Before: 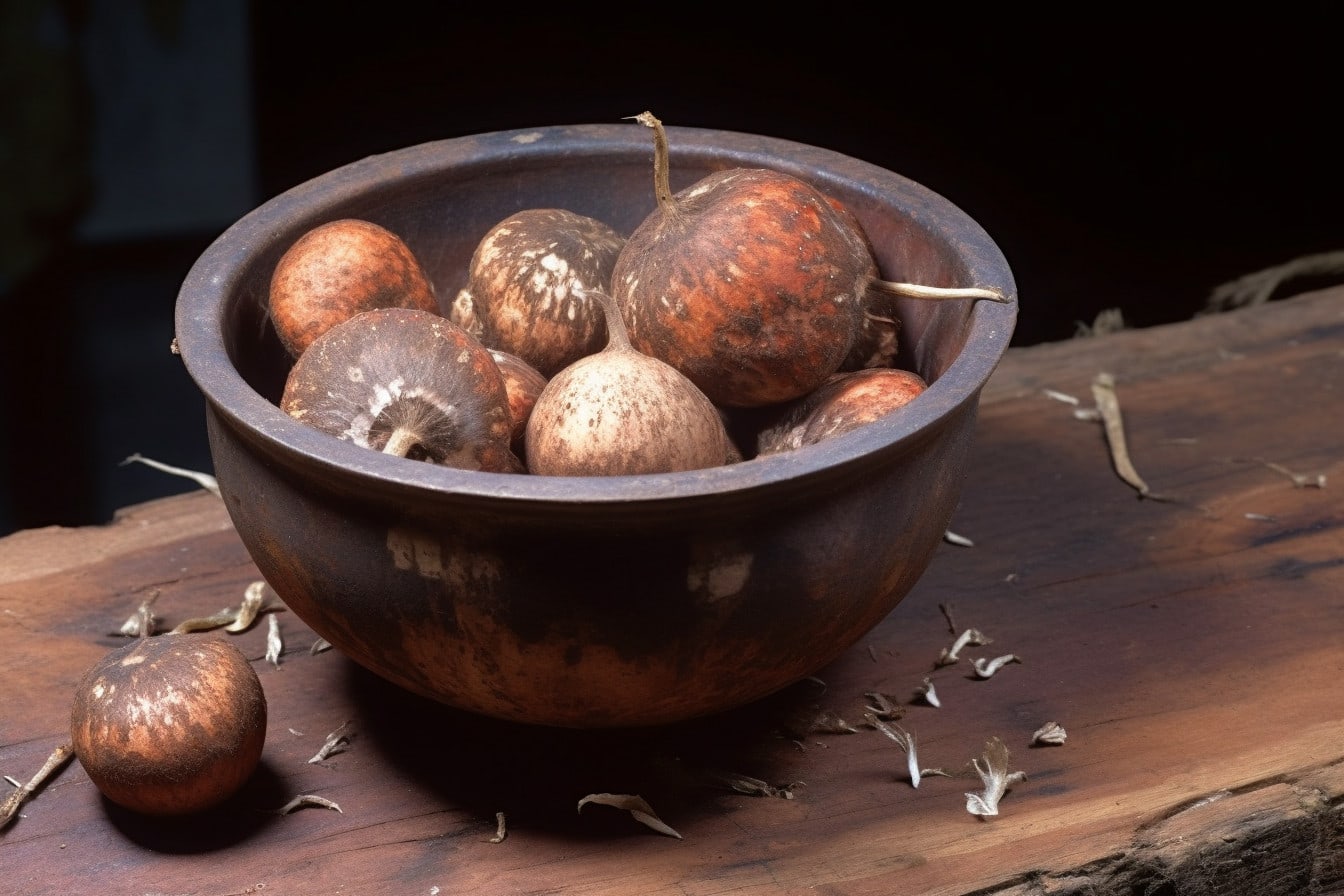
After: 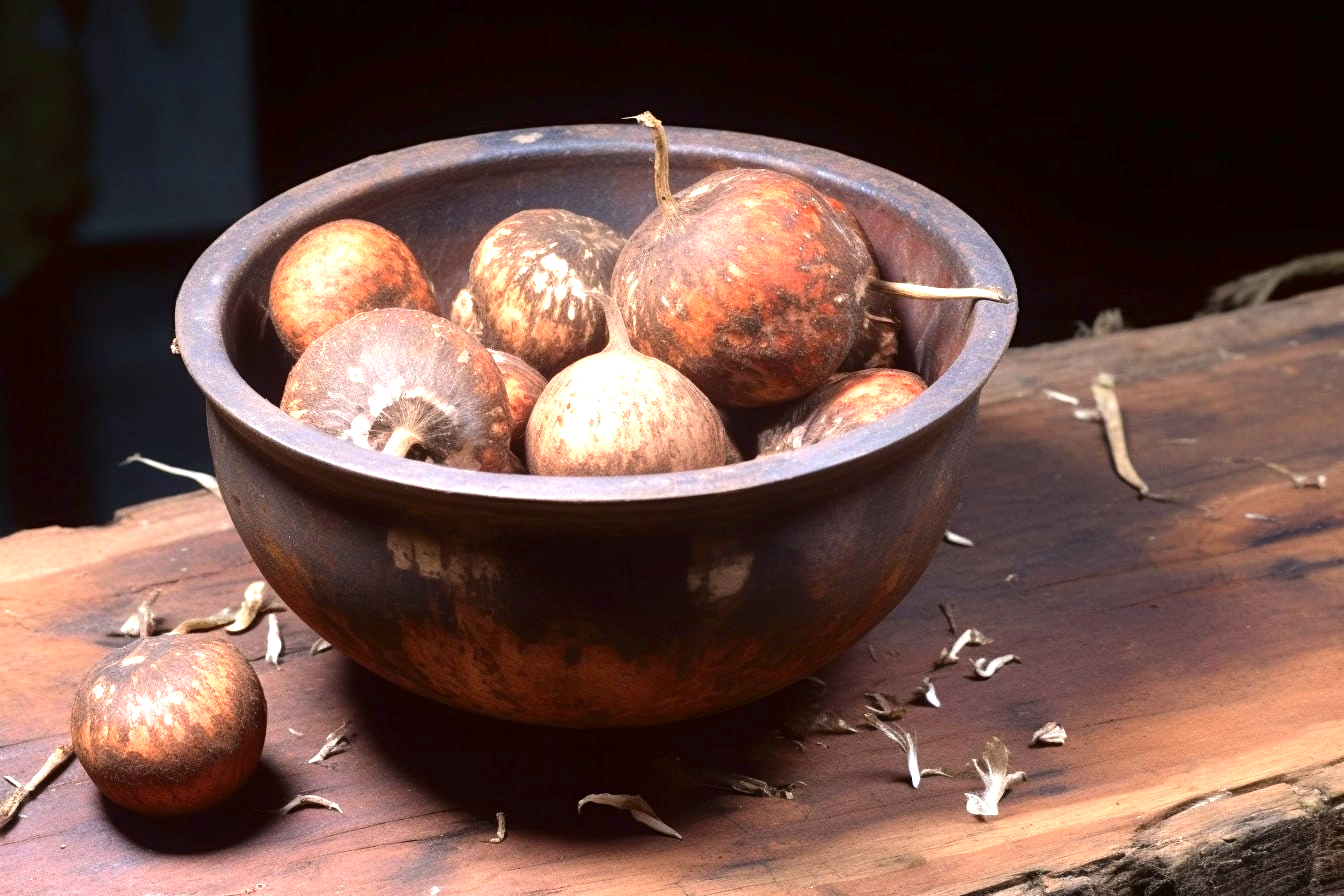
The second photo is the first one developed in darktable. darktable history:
contrast brightness saturation: contrast 0.15, brightness -0.01, saturation 0.1
exposure: black level correction 0, exposure 1.1 EV, compensate exposure bias true, compensate highlight preservation false
